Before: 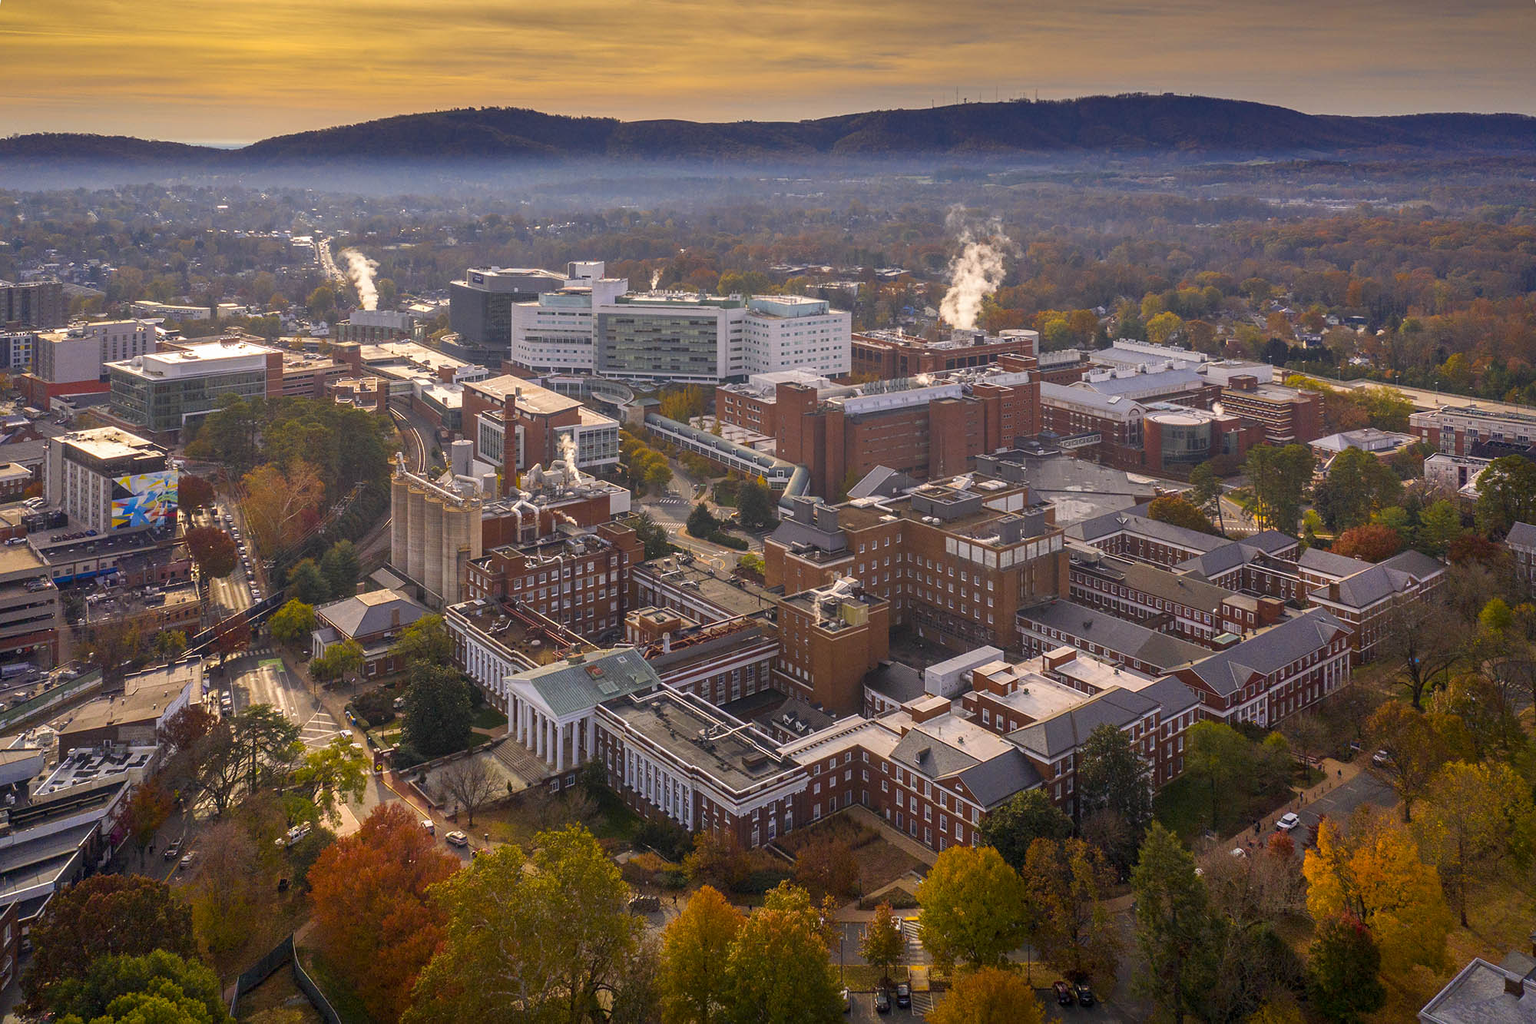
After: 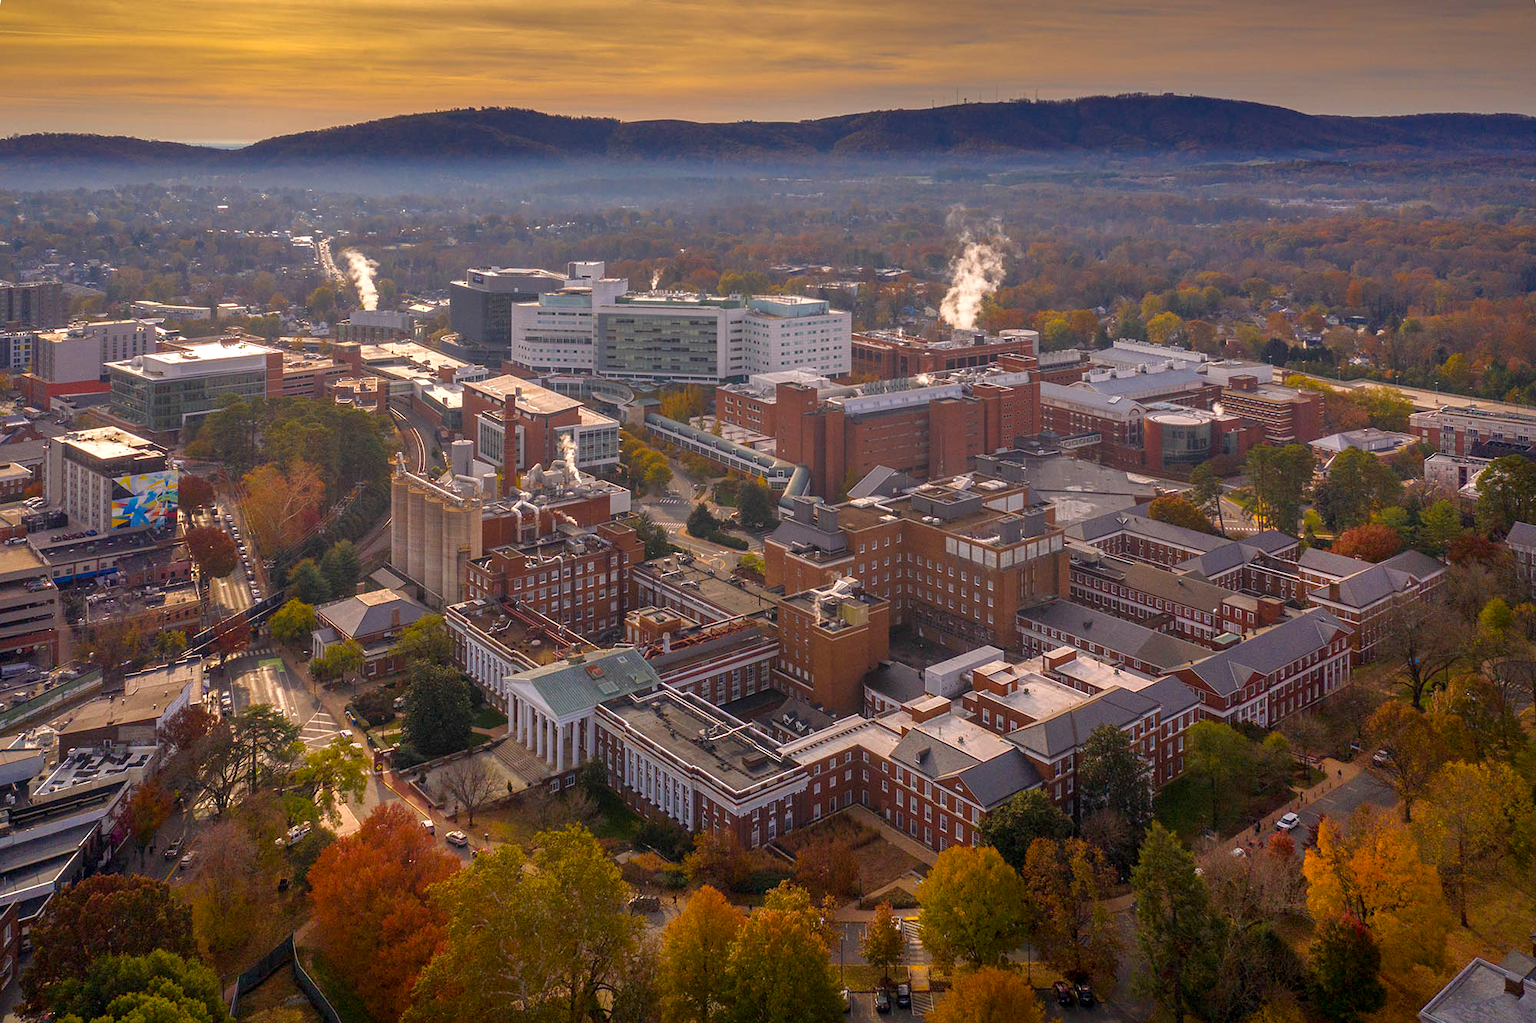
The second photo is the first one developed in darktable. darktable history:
tone equalizer: -8 EV -0.001 EV, -7 EV 0.002 EV, -6 EV -0.005 EV, -5 EV -0.004 EV, -4 EV -0.077 EV, -3 EV -0.225 EV, -2 EV -0.274 EV, -1 EV 0.094 EV, +0 EV 0.309 EV, edges refinement/feathering 500, mask exposure compensation -1.57 EV, preserve details no
